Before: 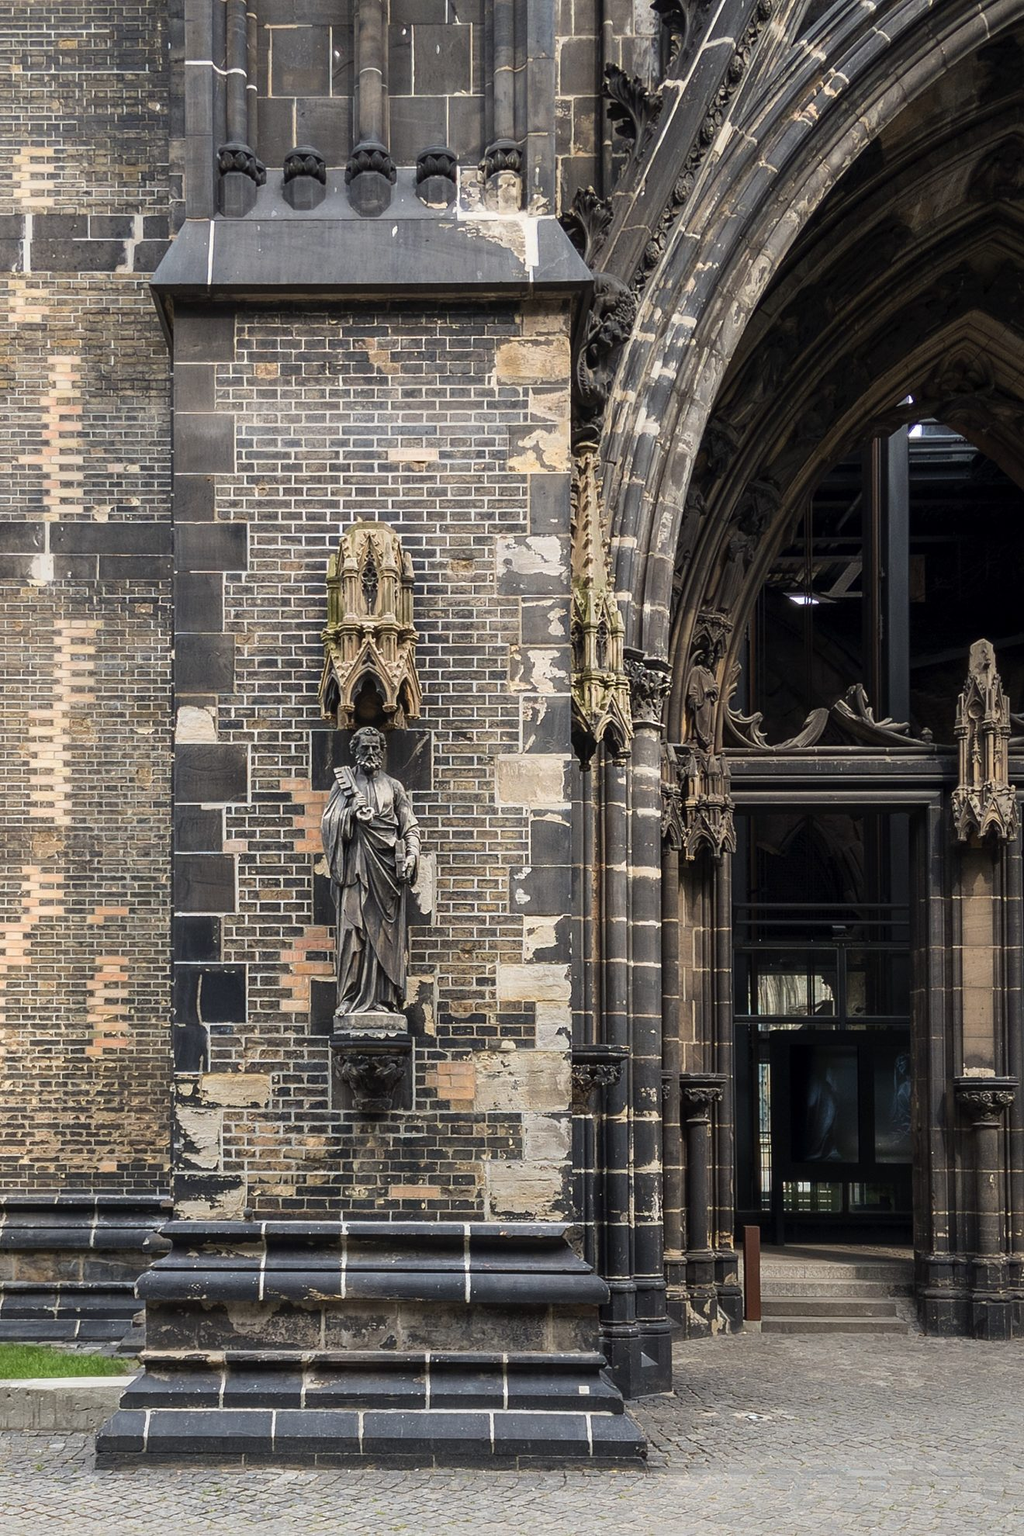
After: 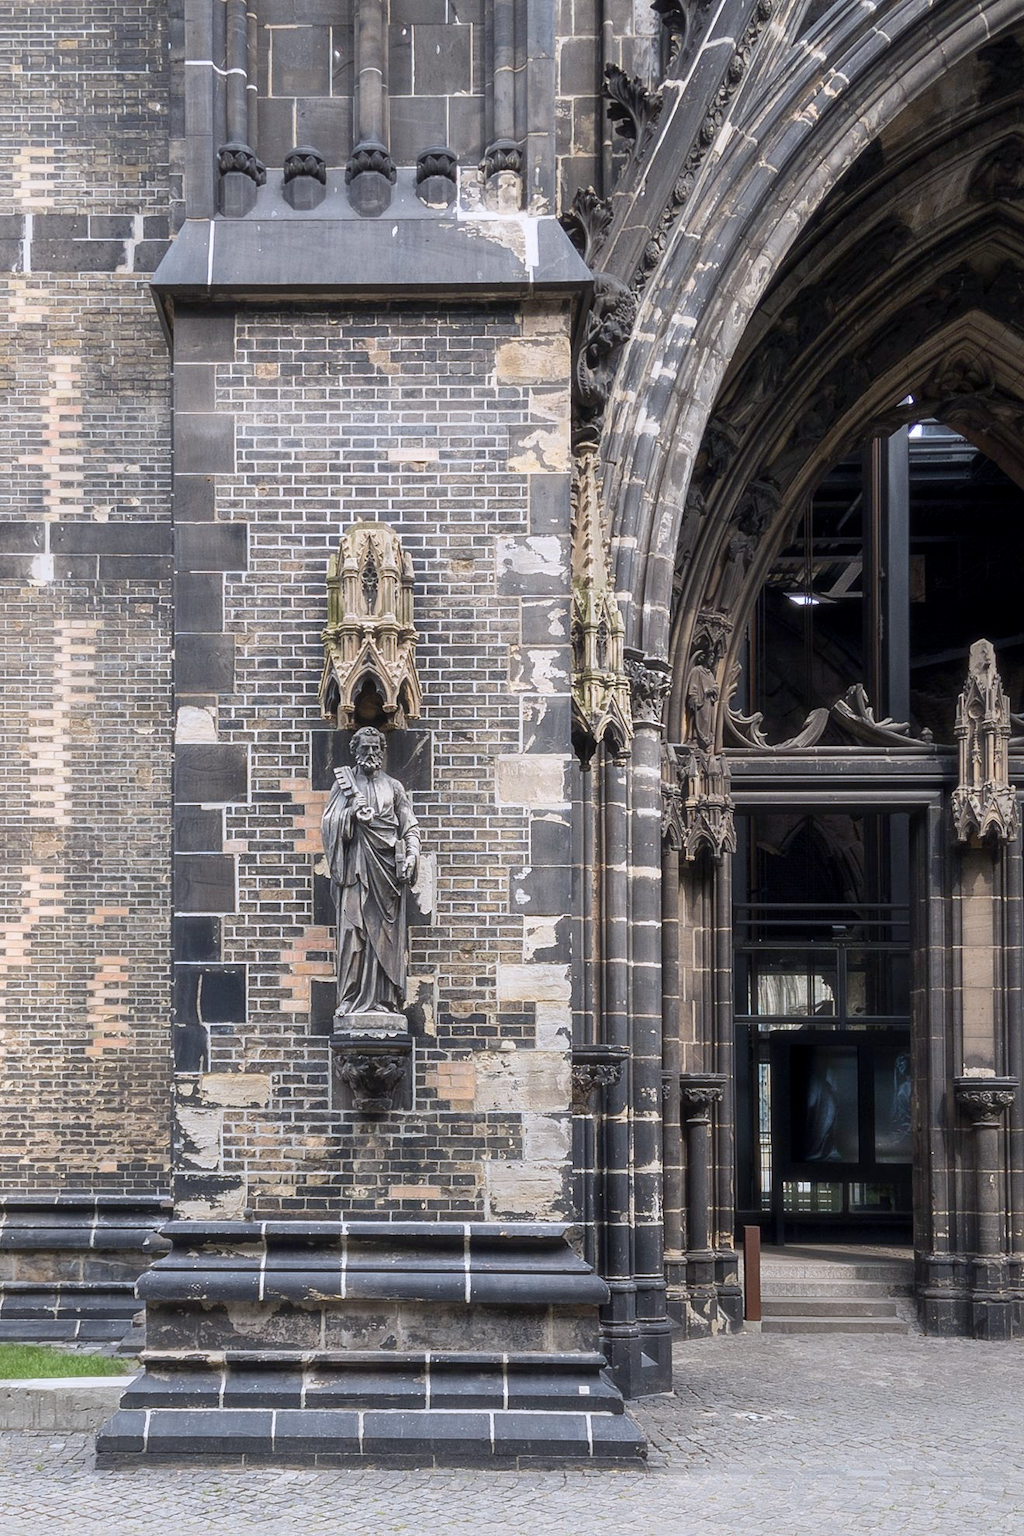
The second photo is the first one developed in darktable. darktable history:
color calibration: illuminant as shot in camera, x 0.358, y 0.373, temperature 4628.91 K
haze removal: strength -0.05
